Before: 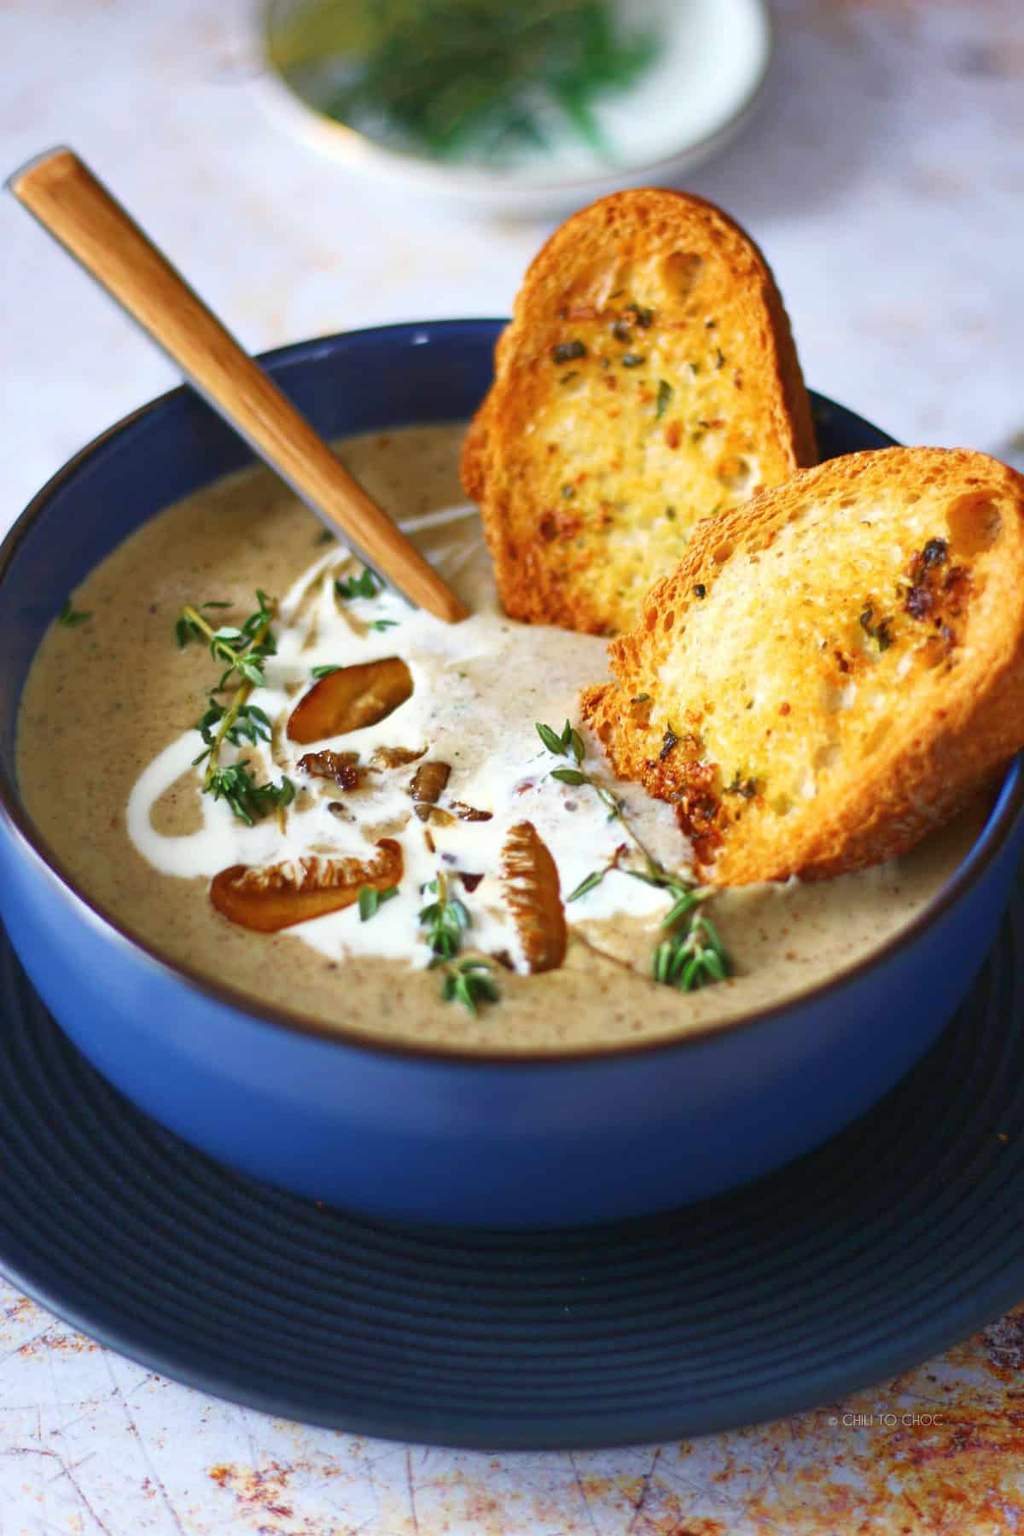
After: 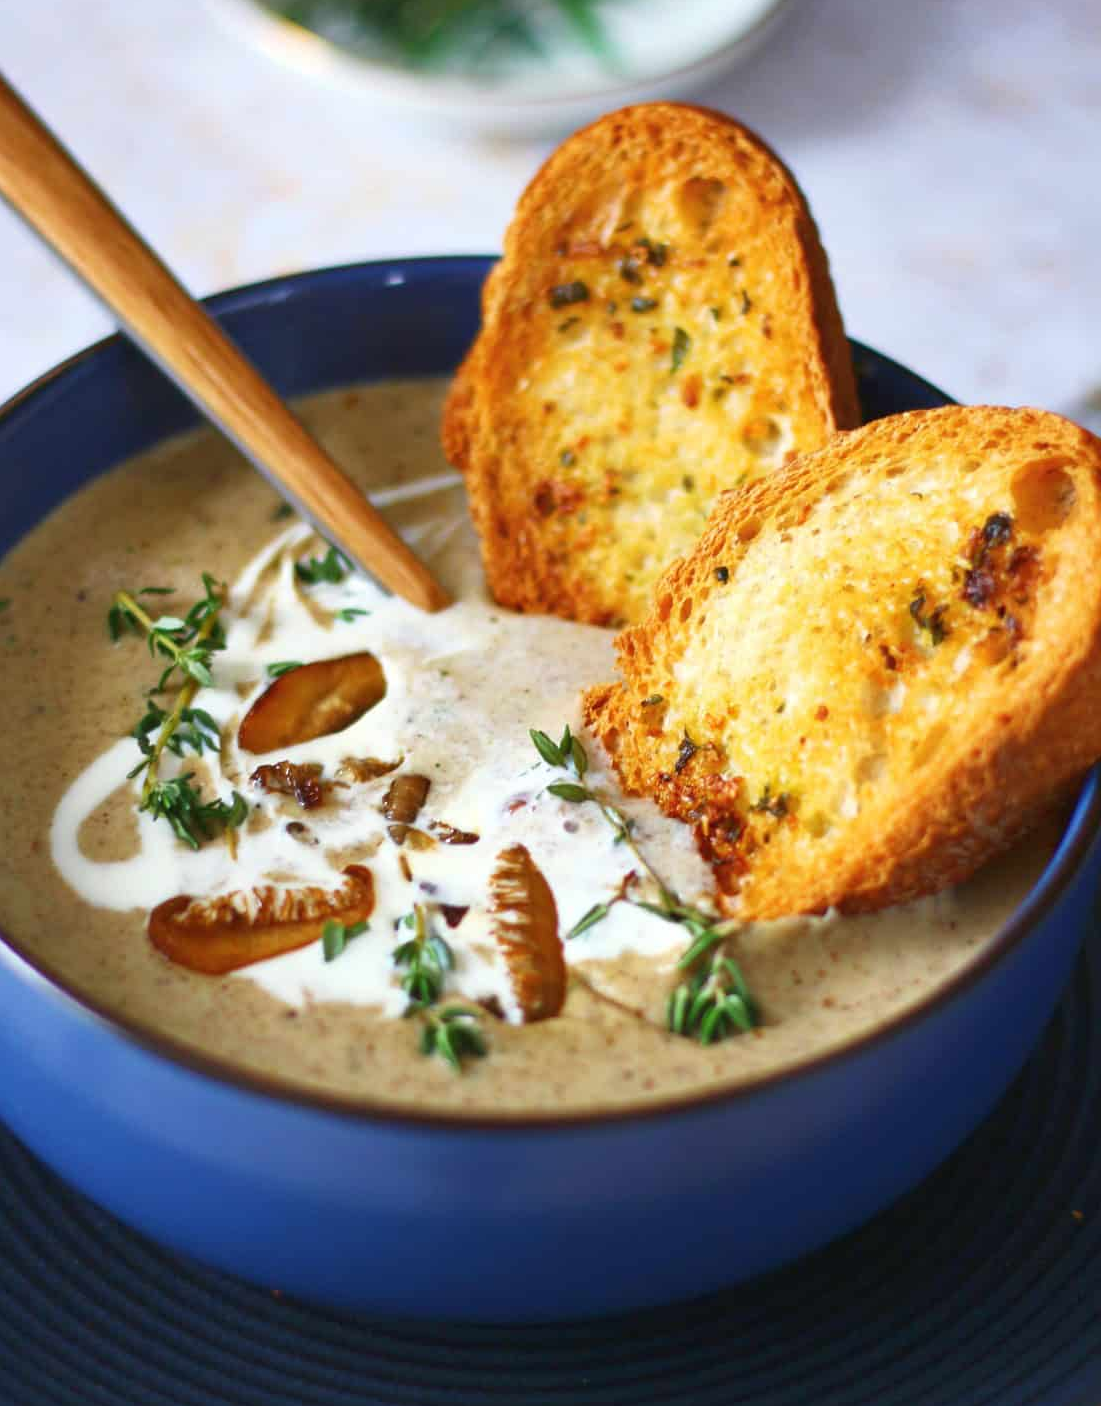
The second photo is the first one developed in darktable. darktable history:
crop: left 8.199%, top 6.557%, bottom 15.295%
